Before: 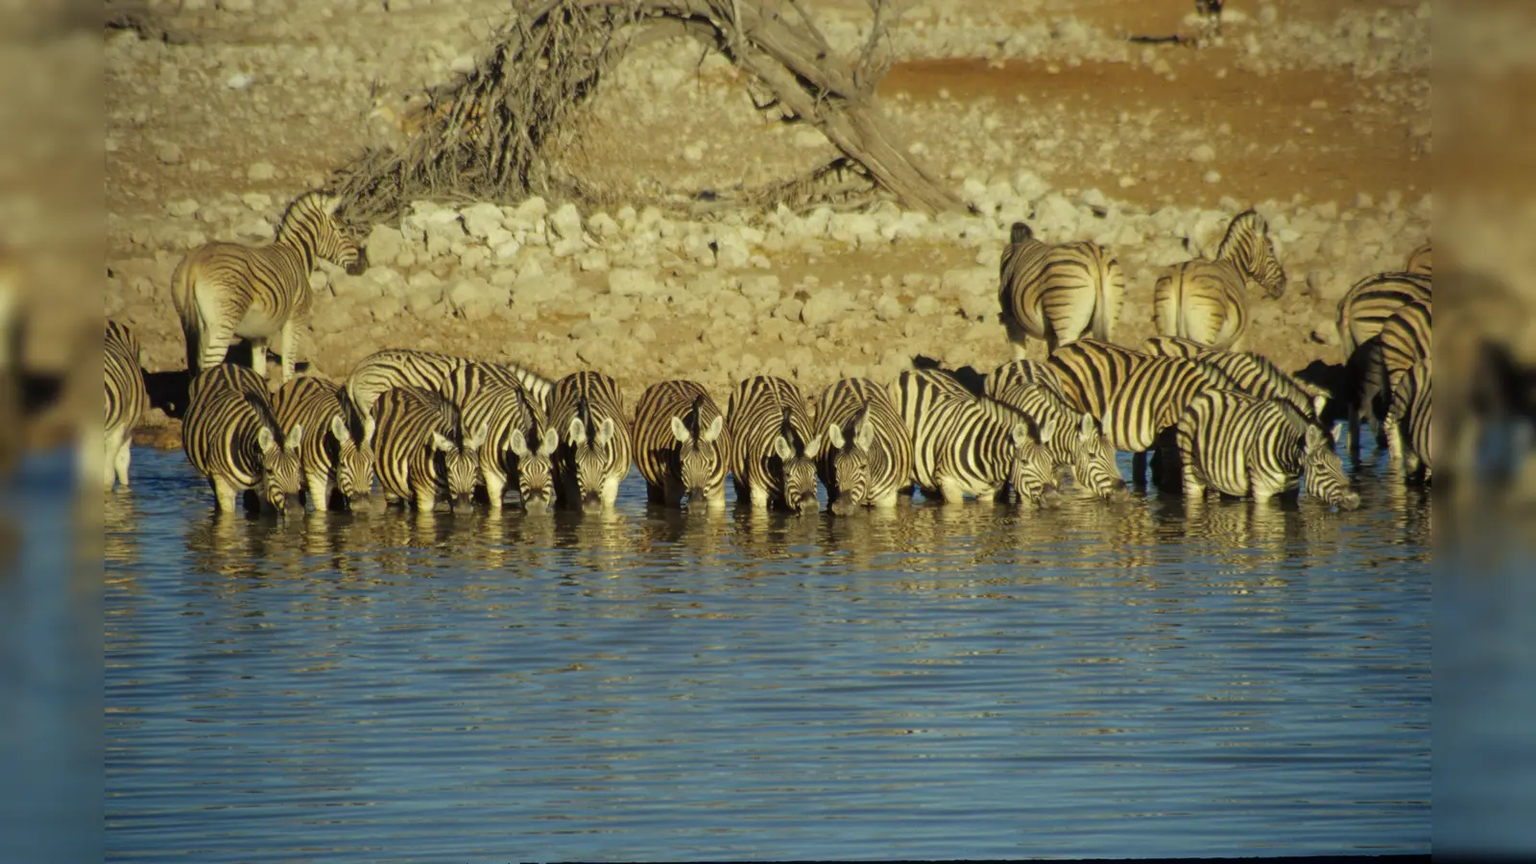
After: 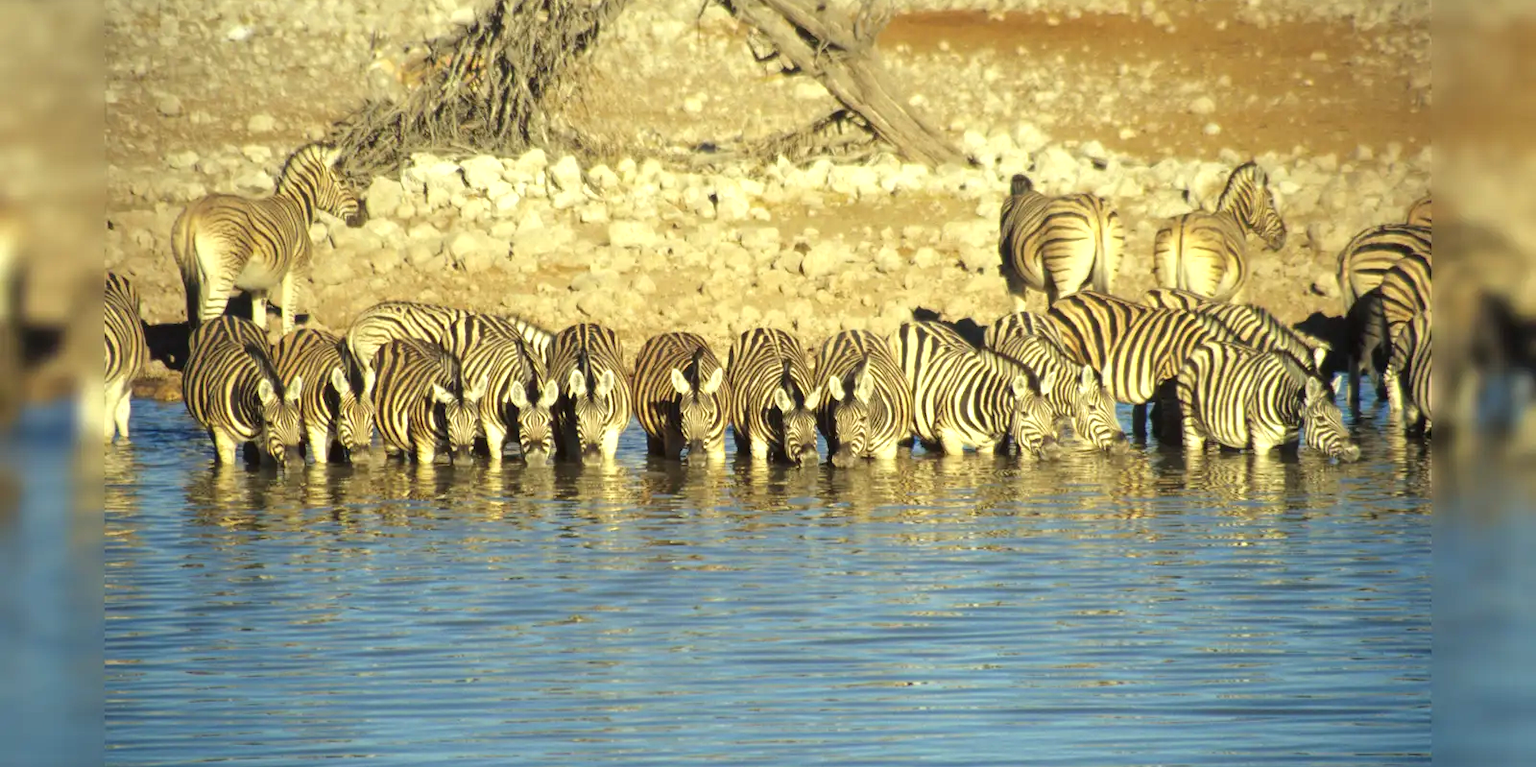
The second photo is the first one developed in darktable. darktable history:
crop and rotate: top 5.609%, bottom 5.609%
exposure: black level correction 0, exposure 0.953 EV, compensate exposure bias true, compensate highlight preservation false
